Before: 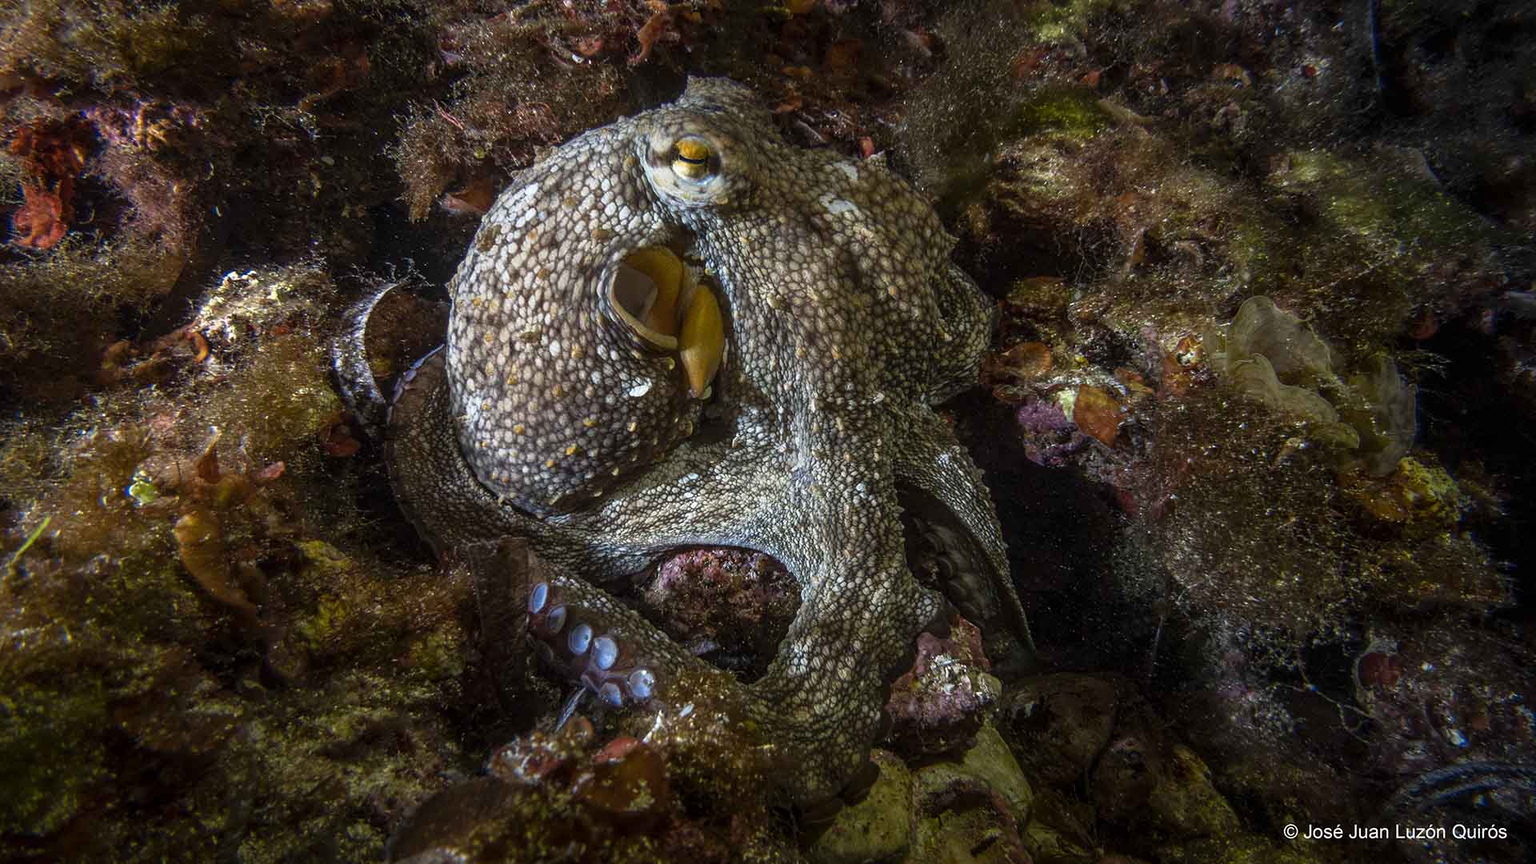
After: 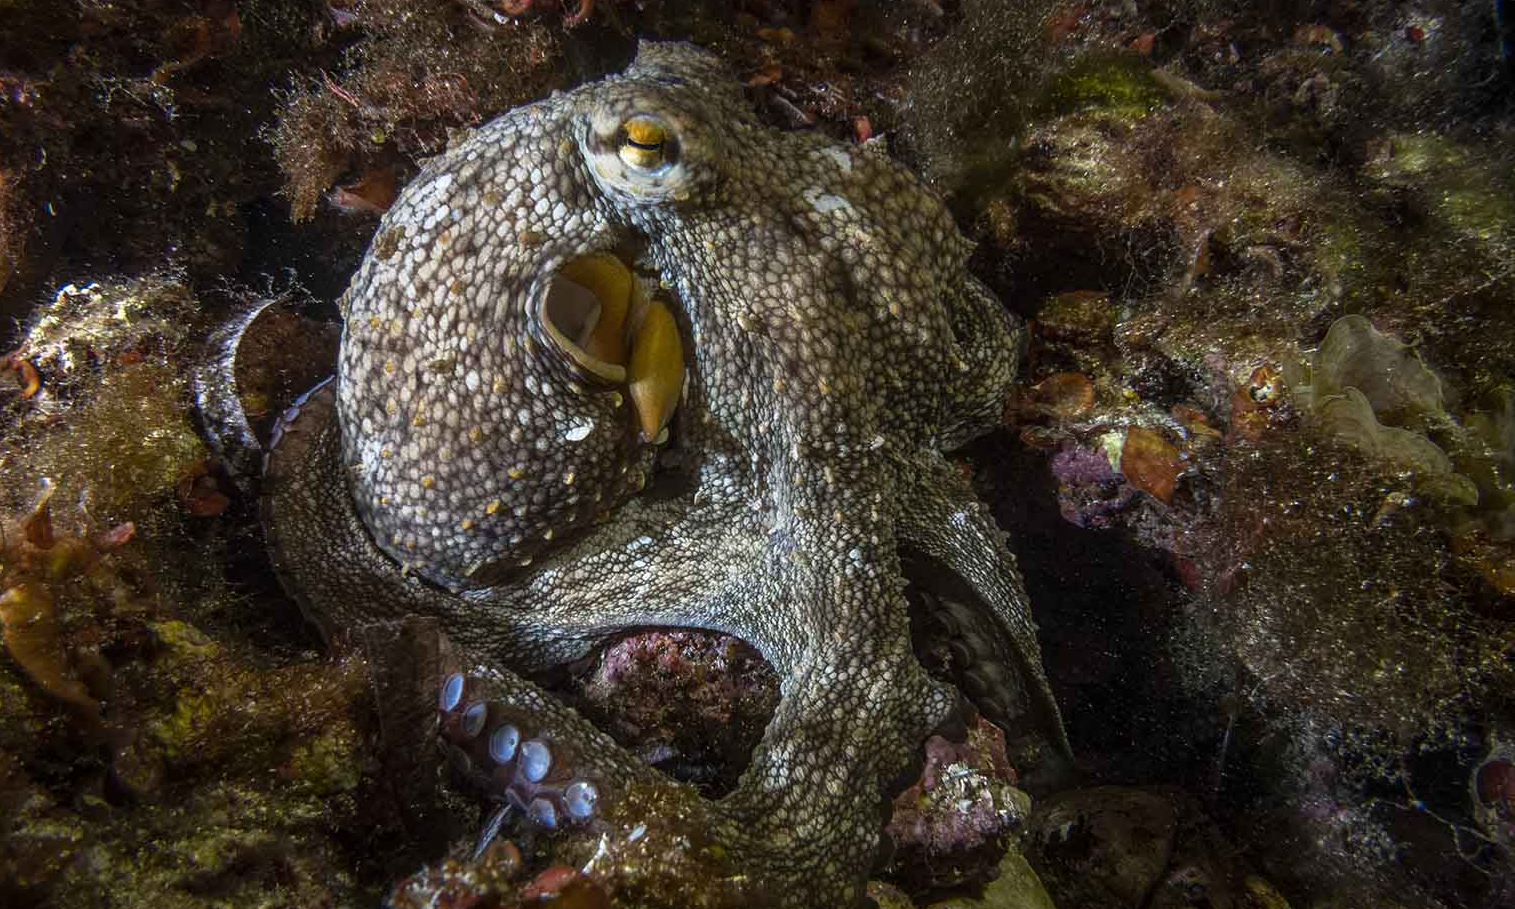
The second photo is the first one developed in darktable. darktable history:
crop: left 11.519%, top 5.133%, right 9.561%, bottom 10.691%
